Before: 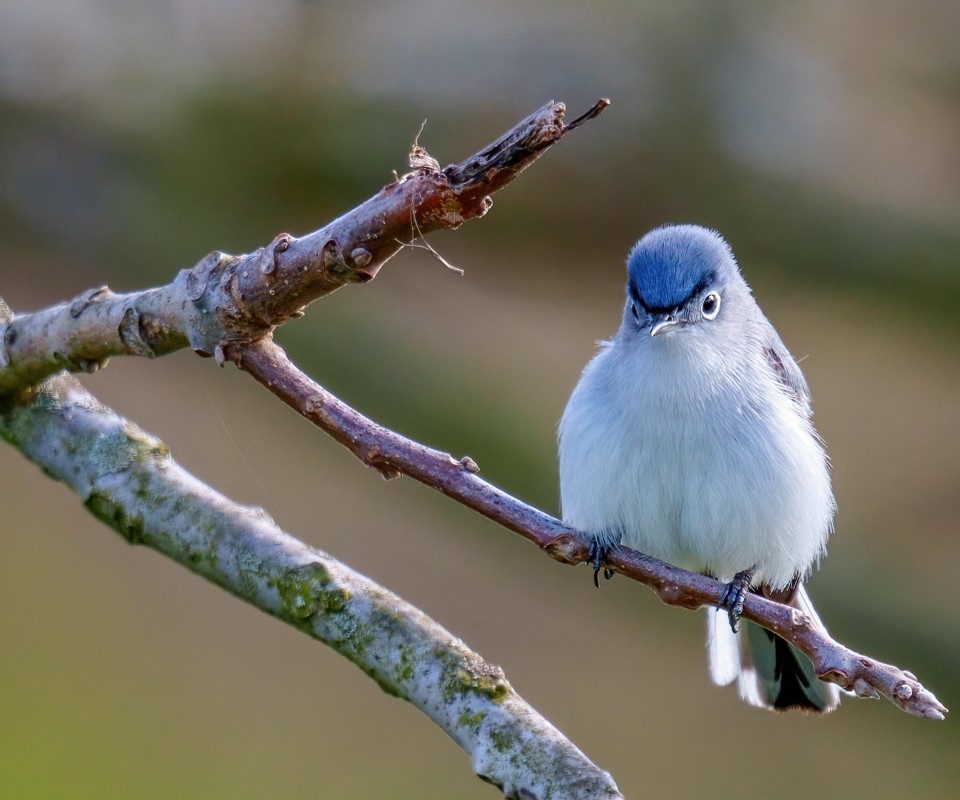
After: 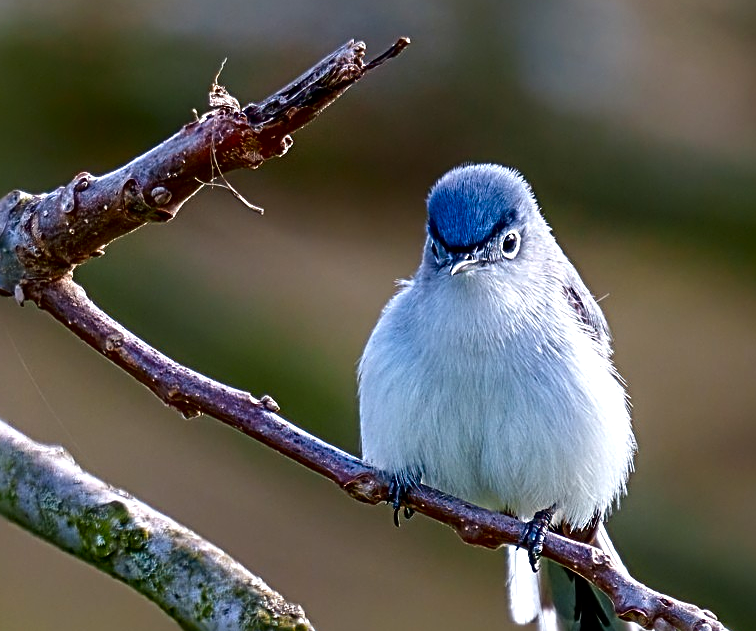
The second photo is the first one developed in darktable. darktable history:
crop and rotate: left 20.859%, top 7.749%, right 0.332%, bottom 13.287%
sharpen: radius 3.068, amount 0.773
contrast brightness saturation: brightness -0.217, saturation 0.081
tone equalizer: -8 EV -0.441 EV, -7 EV -0.407 EV, -6 EV -0.365 EV, -5 EV -0.248 EV, -3 EV 0.242 EV, -2 EV 0.338 EV, -1 EV 0.373 EV, +0 EV 0.407 EV
